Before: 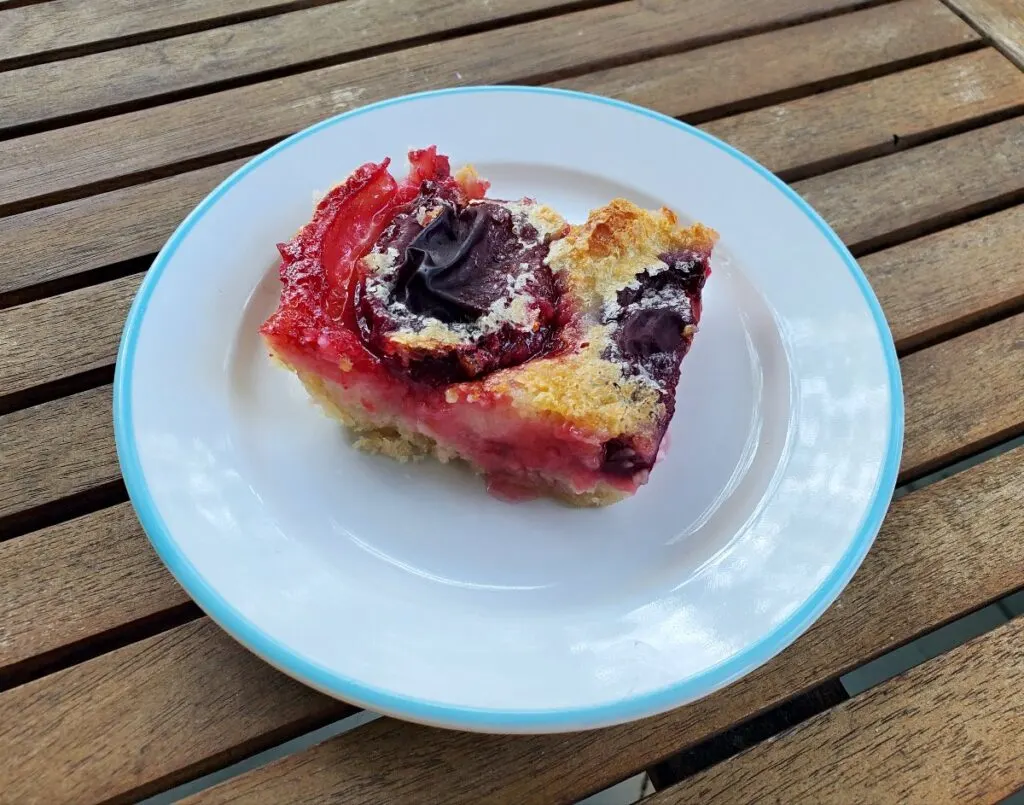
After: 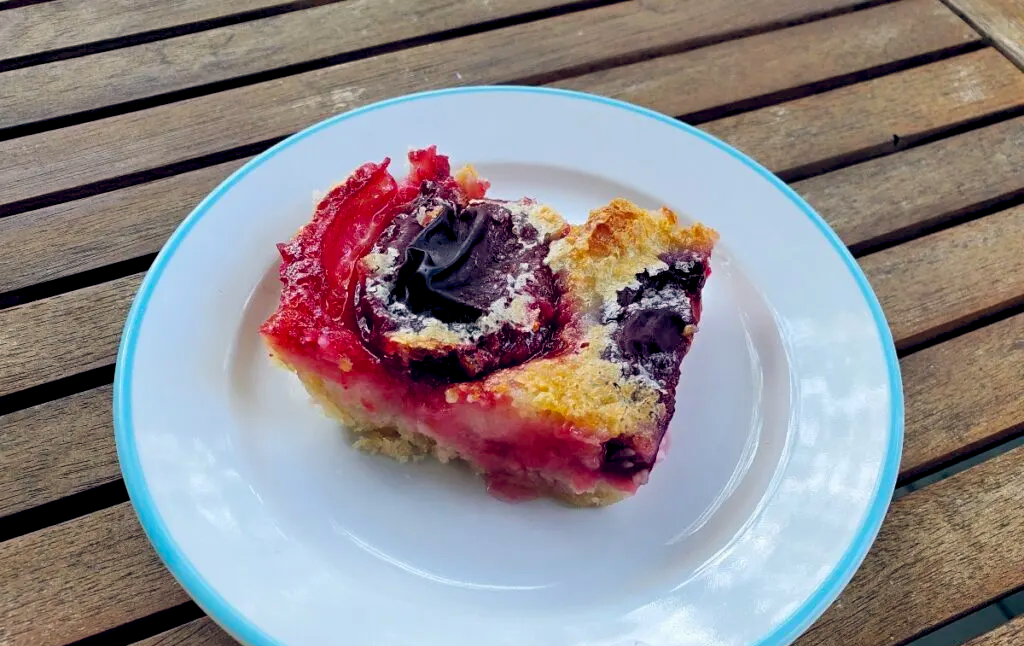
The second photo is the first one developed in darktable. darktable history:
exposure: black level correction 0.007, compensate highlight preservation false
crop: bottom 19.644%
color balance rgb: shadows lift › hue 87.51°, highlights gain › chroma 0.68%, highlights gain › hue 55.1°, global offset › chroma 0.13%, global offset › hue 253.66°, linear chroma grading › global chroma 0.5%, perceptual saturation grading › global saturation 16.38%
